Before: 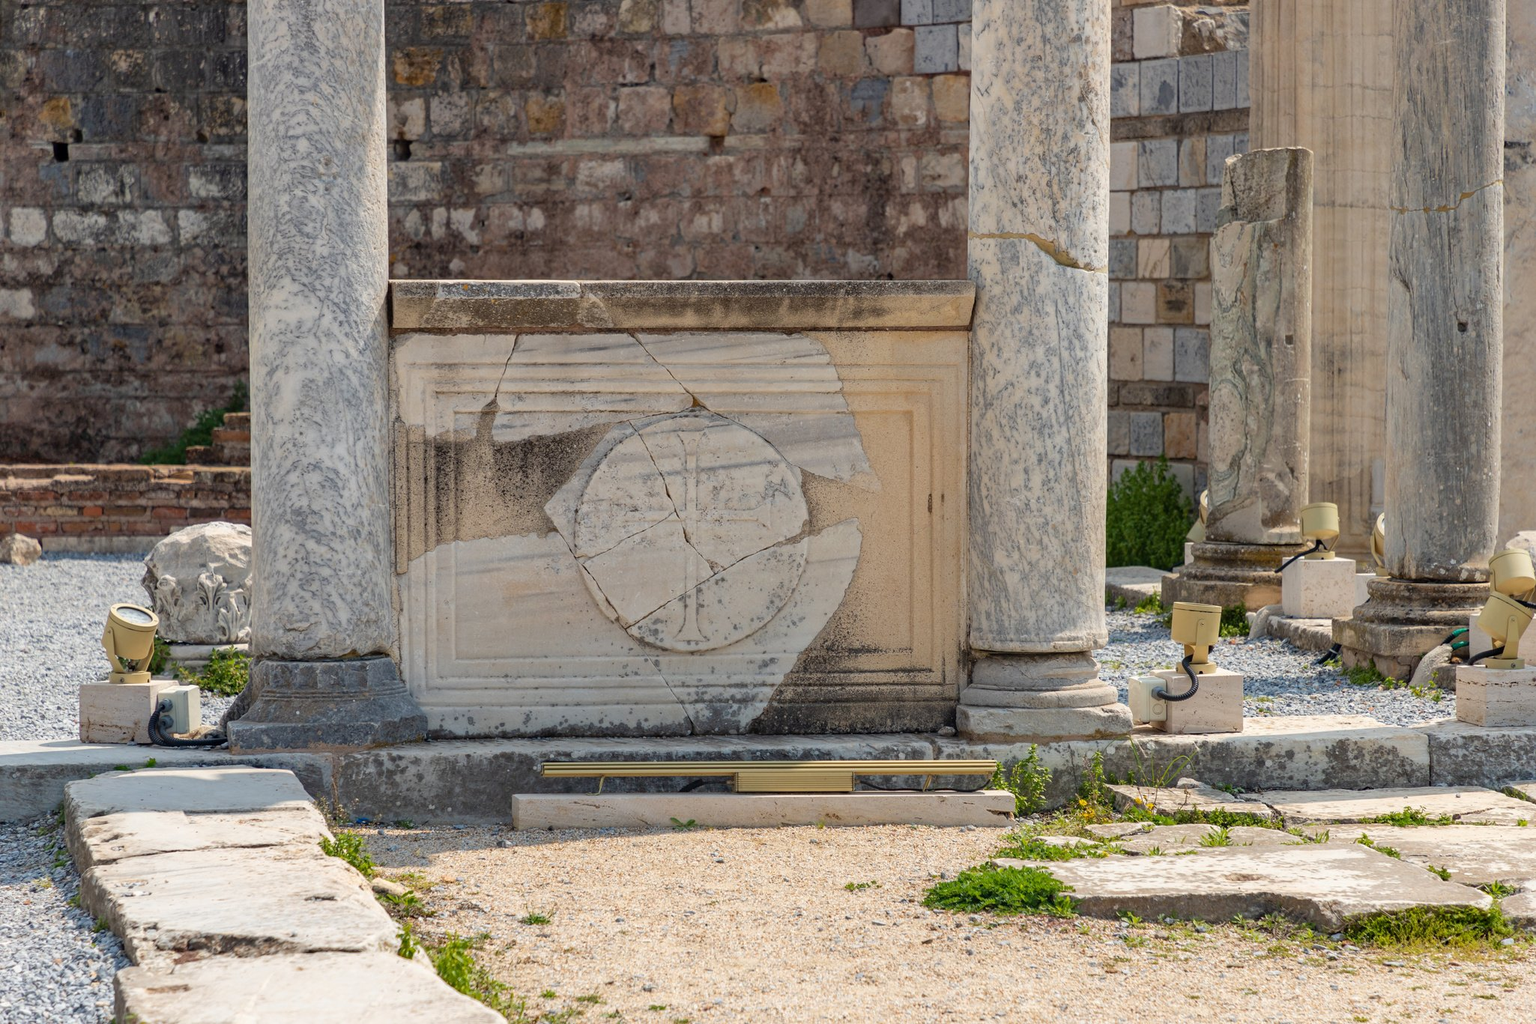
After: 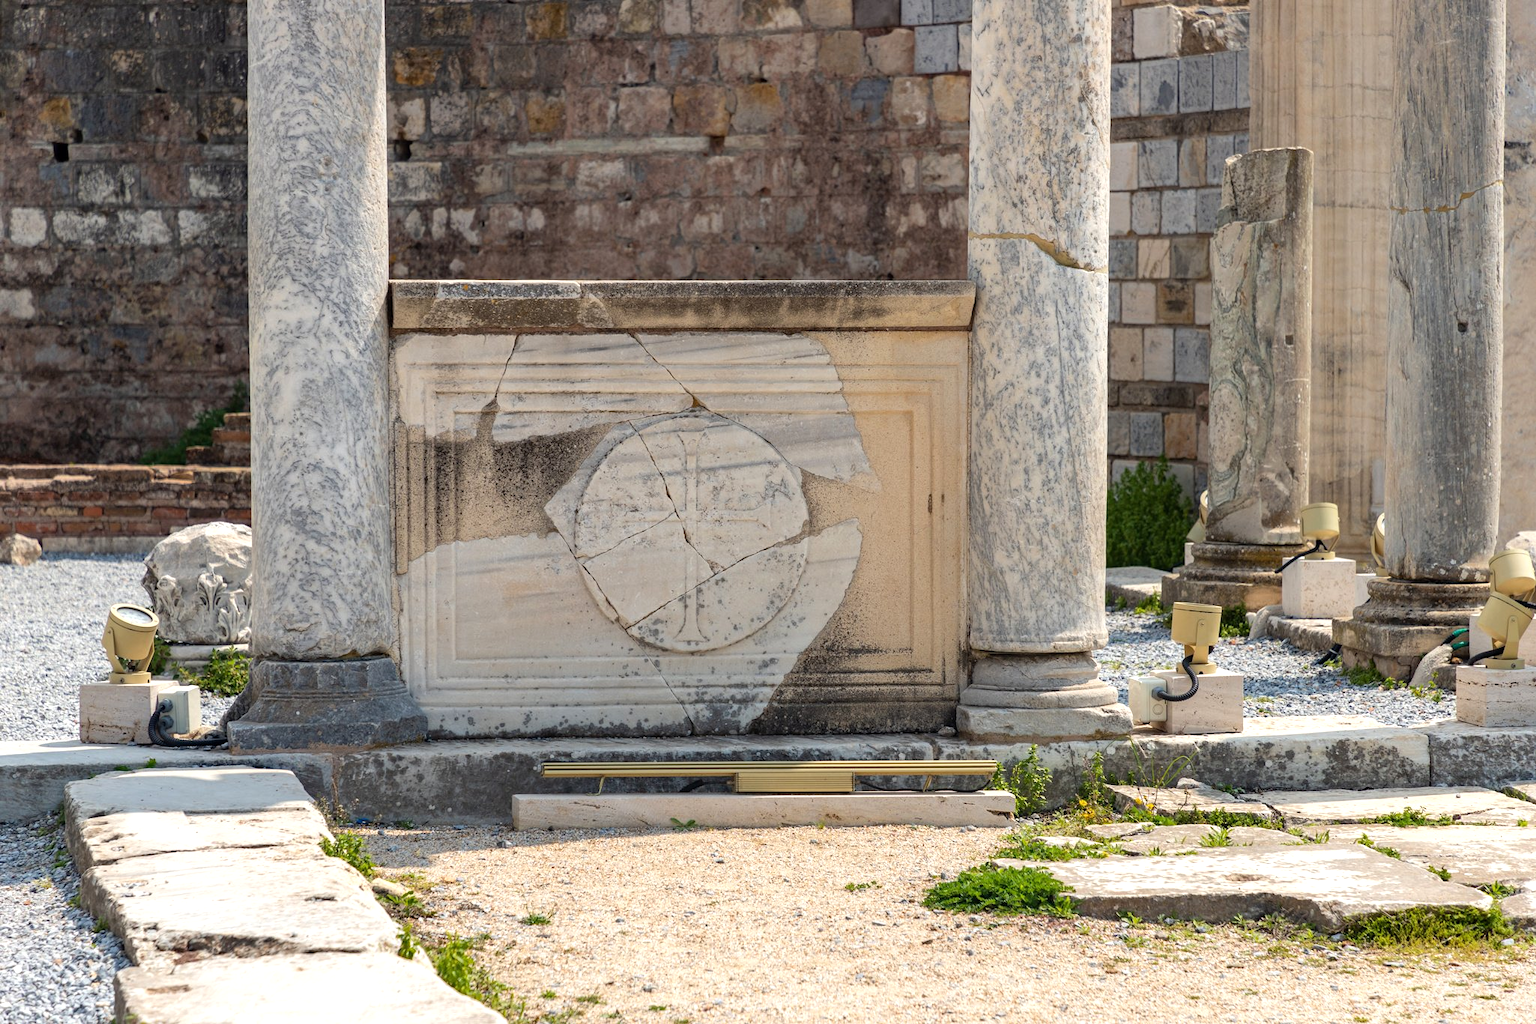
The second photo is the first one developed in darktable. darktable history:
tone equalizer: -8 EV -0.381 EV, -7 EV -0.401 EV, -6 EV -0.349 EV, -5 EV -0.219 EV, -3 EV 0.225 EV, -2 EV 0.335 EV, -1 EV 0.403 EV, +0 EV 0.435 EV, edges refinement/feathering 500, mask exposure compensation -1.57 EV, preserve details guided filter
